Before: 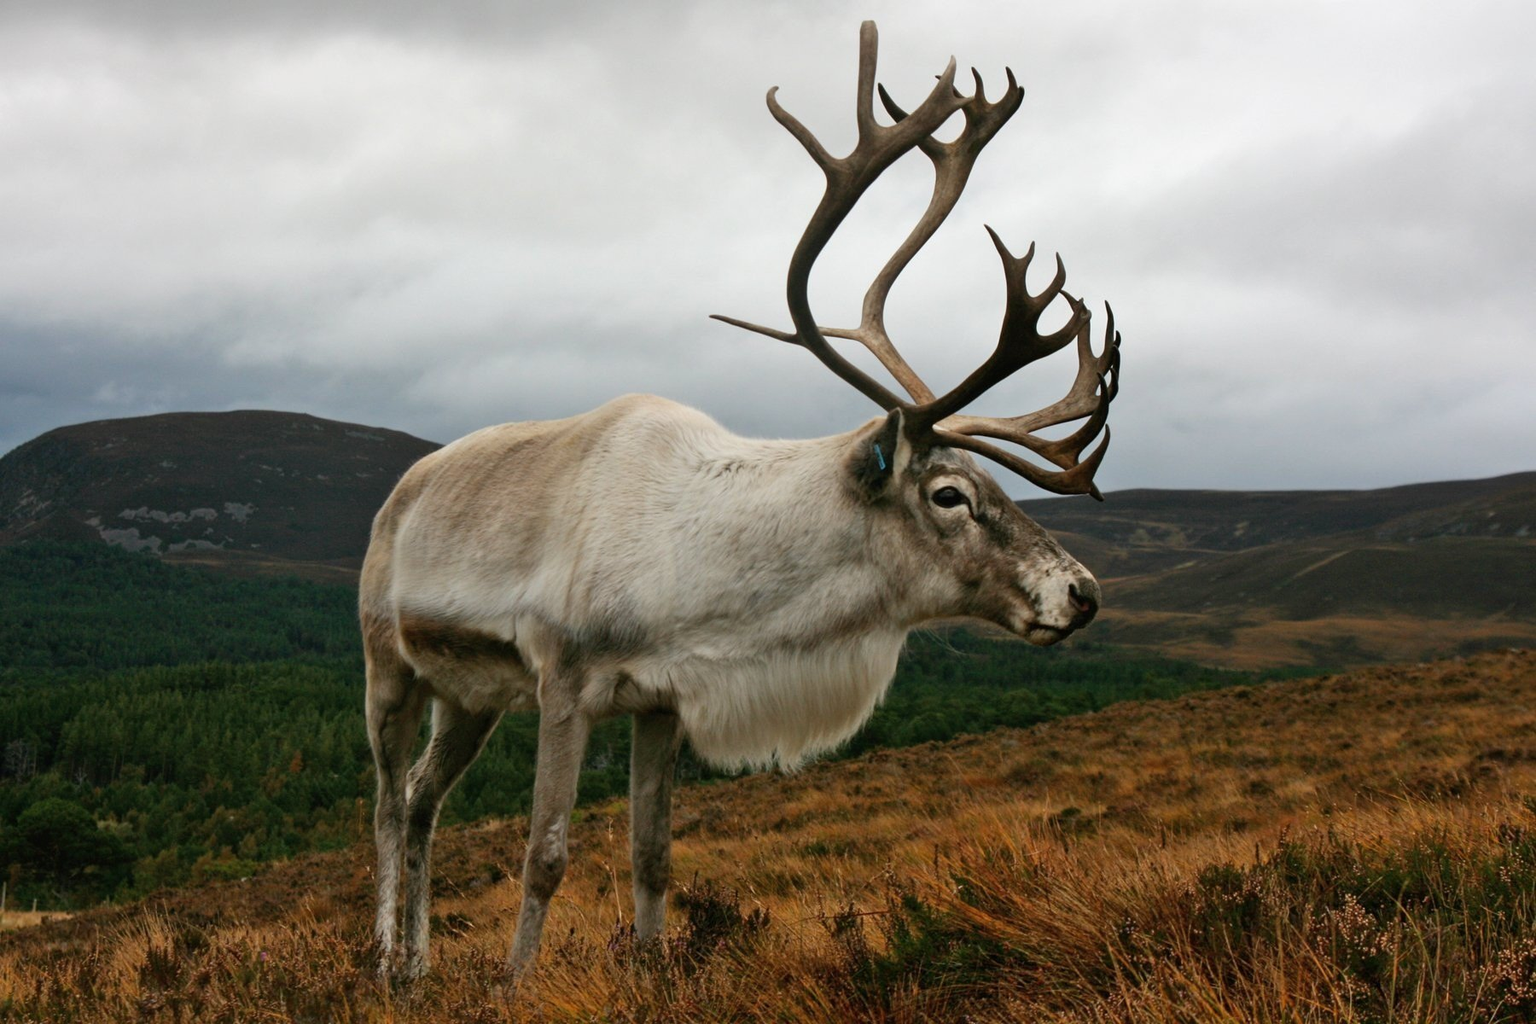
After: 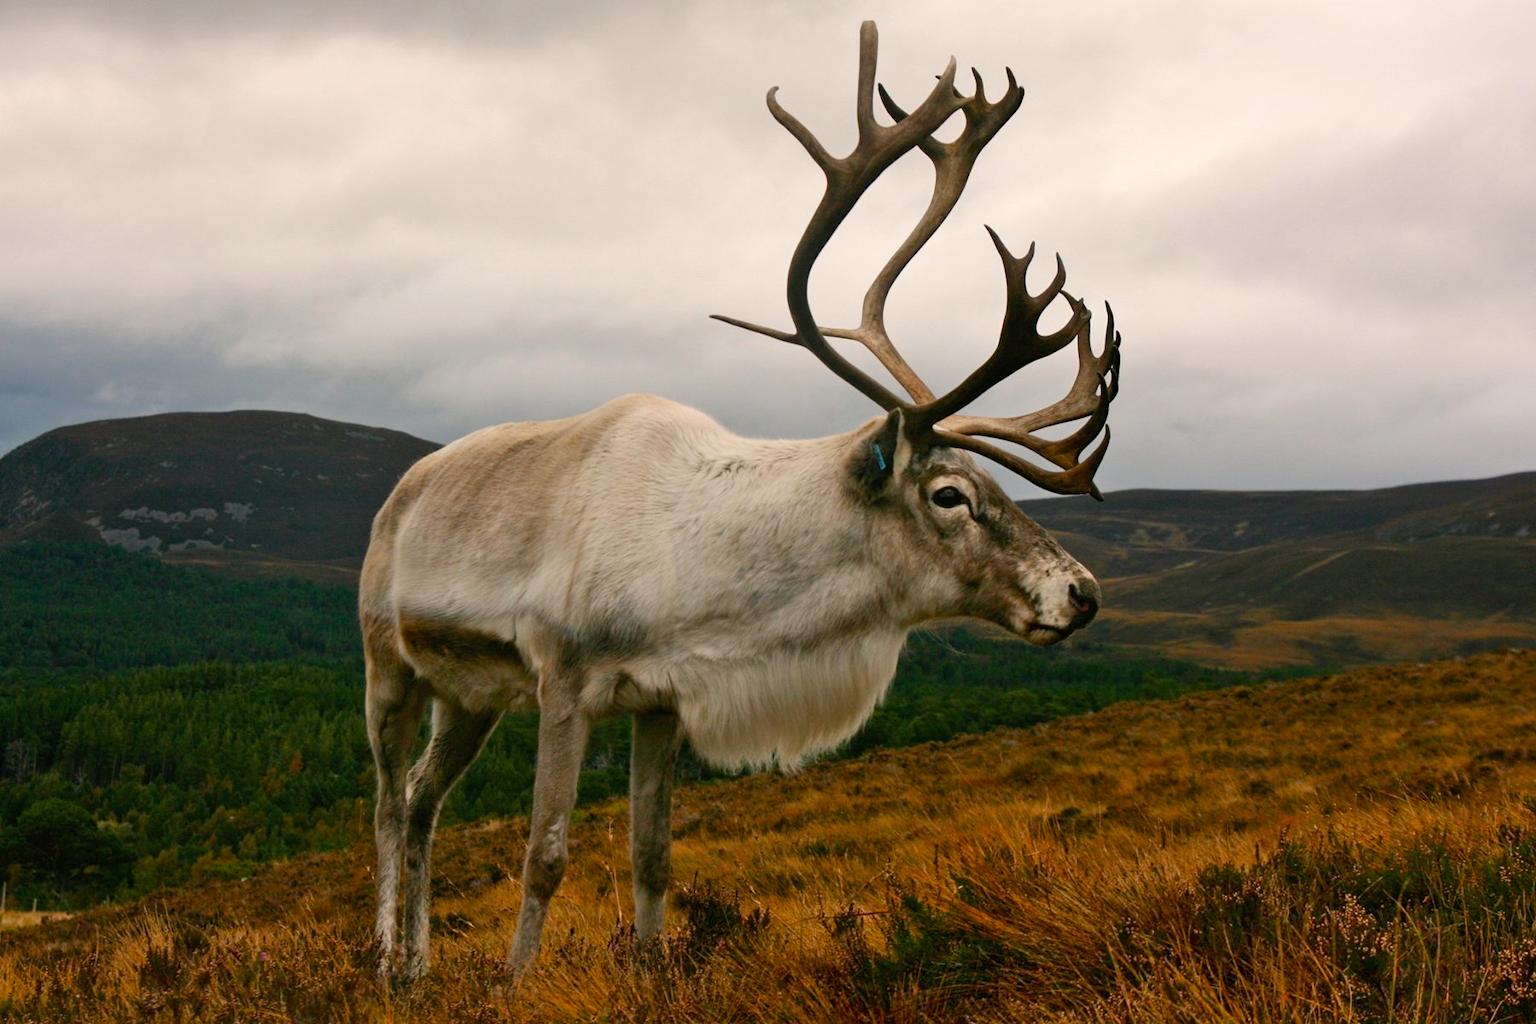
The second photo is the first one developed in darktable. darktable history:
color balance rgb: highlights gain › chroma 3.09%, highlights gain › hue 60.13°, perceptual saturation grading › global saturation 20%, perceptual saturation grading › highlights -25.039%, perceptual saturation grading › shadows 24.42%, global vibrance 3.478%
